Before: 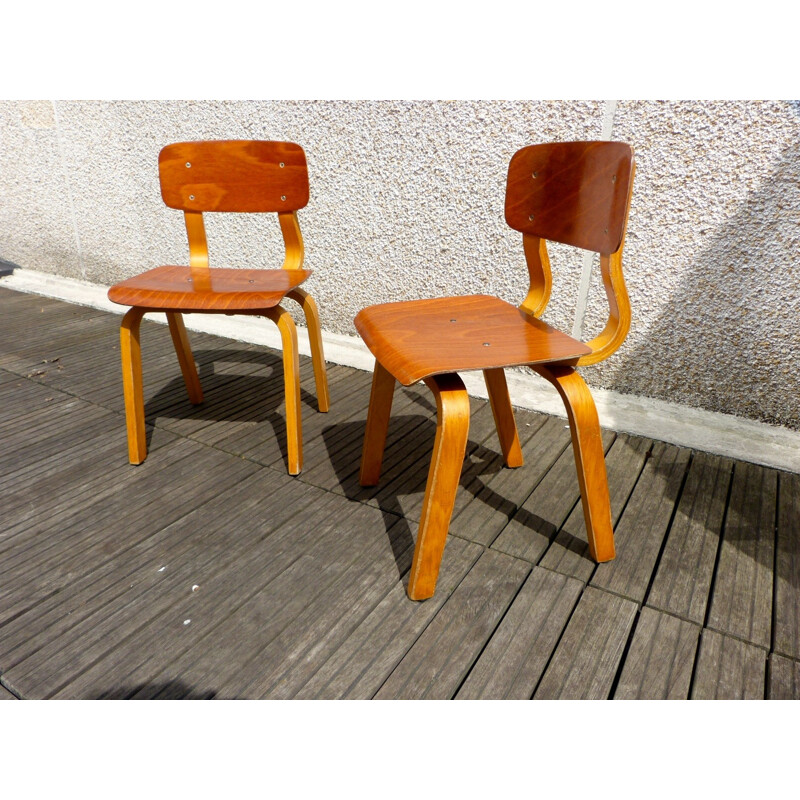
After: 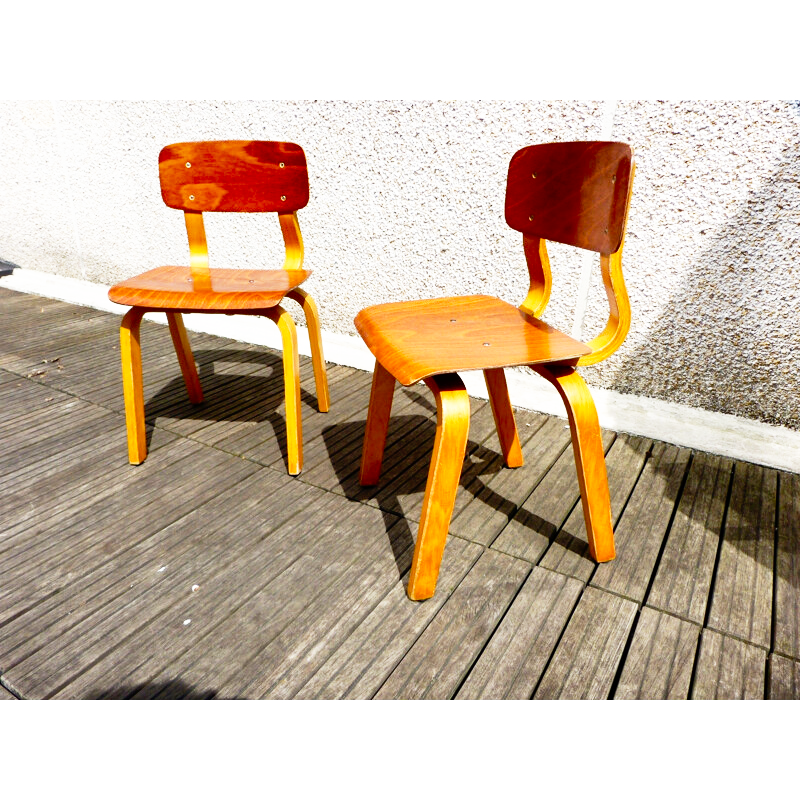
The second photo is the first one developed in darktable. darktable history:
shadows and highlights: white point adjustment 0.059, soften with gaussian
base curve: curves: ch0 [(0, 0) (0.012, 0.01) (0.073, 0.168) (0.31, 0.711) (0.645, 0.957) (1, 1)], preserve colors none
